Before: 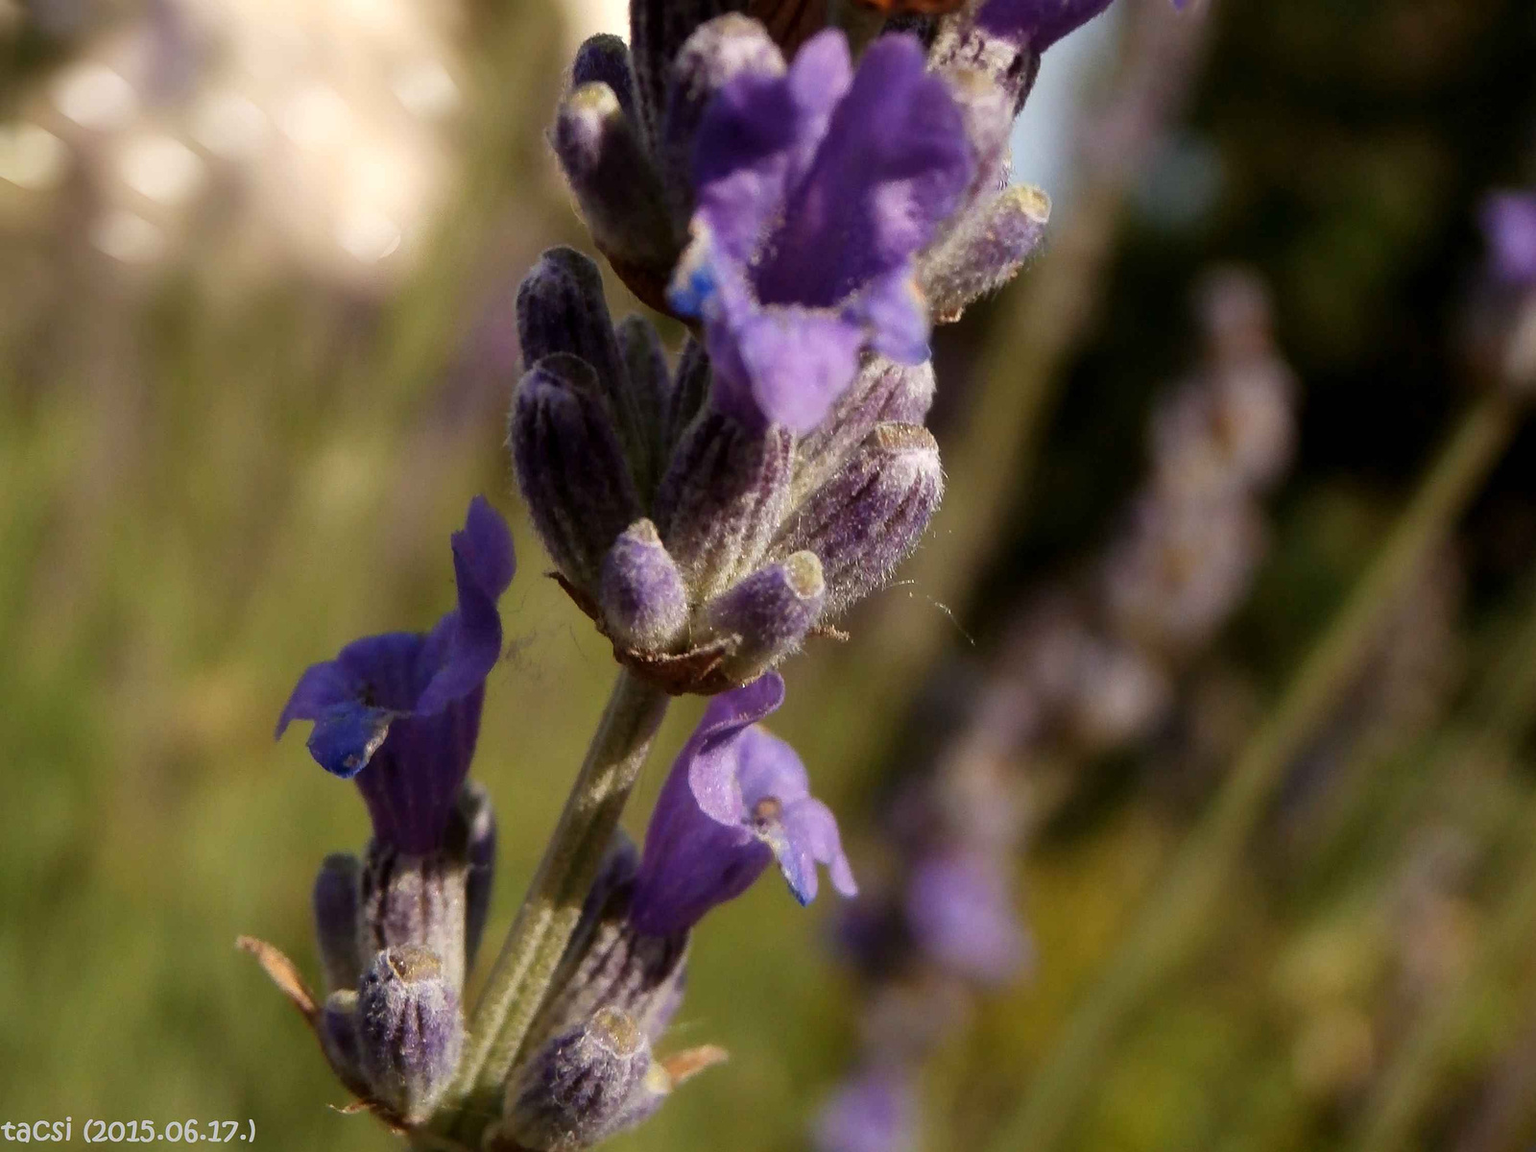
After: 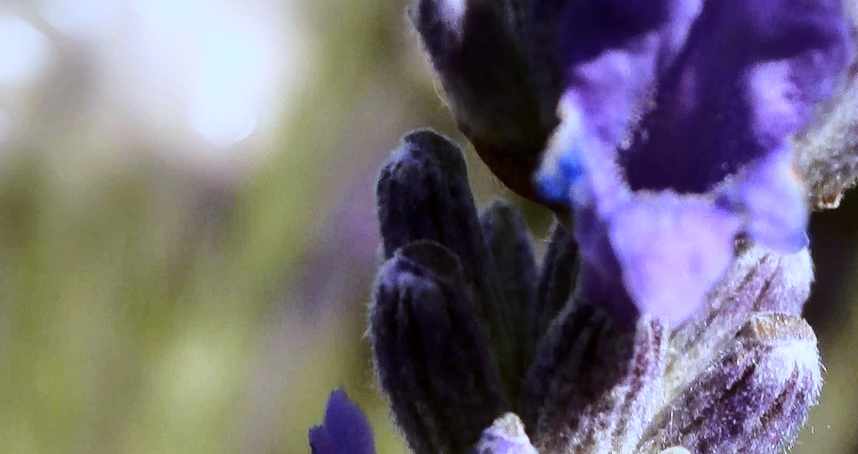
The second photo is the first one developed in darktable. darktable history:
white balance: red 0.871, blue 1.249
crop: left 10.121%, top 10.631%, right 36.218%, bottom 51.526%
graduated density: on, module defaults
base curve: curves: ch0 [(0, 0) (0.028, 0.03) (0.121, 0.232) (0.46, 0.748) (0.859, 0.968) (1, 1)]
